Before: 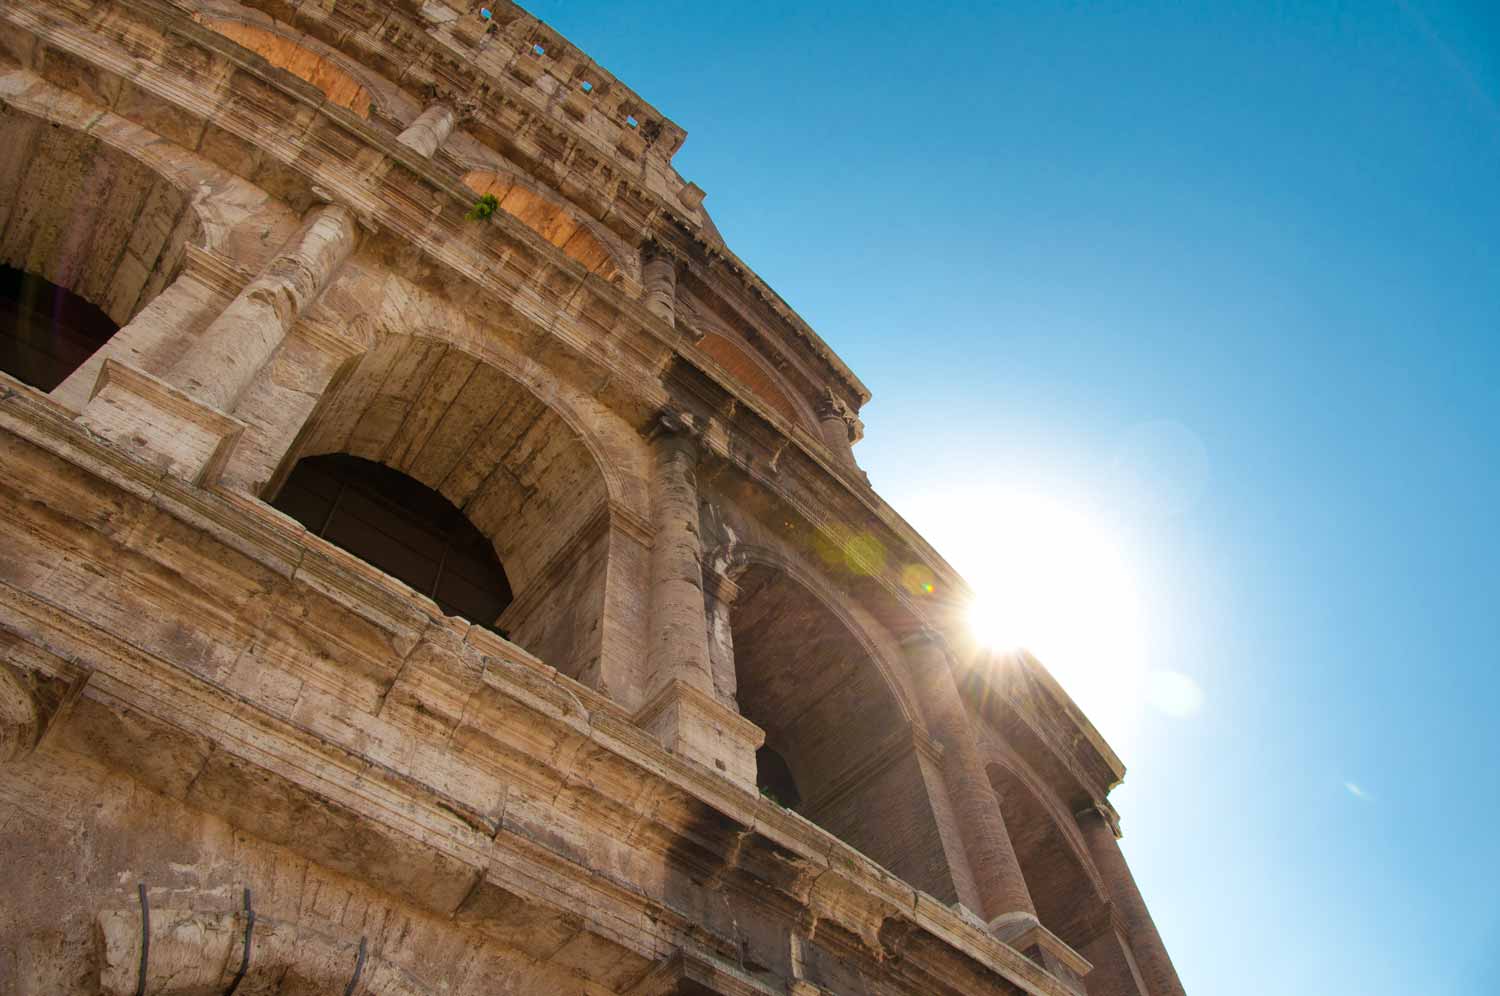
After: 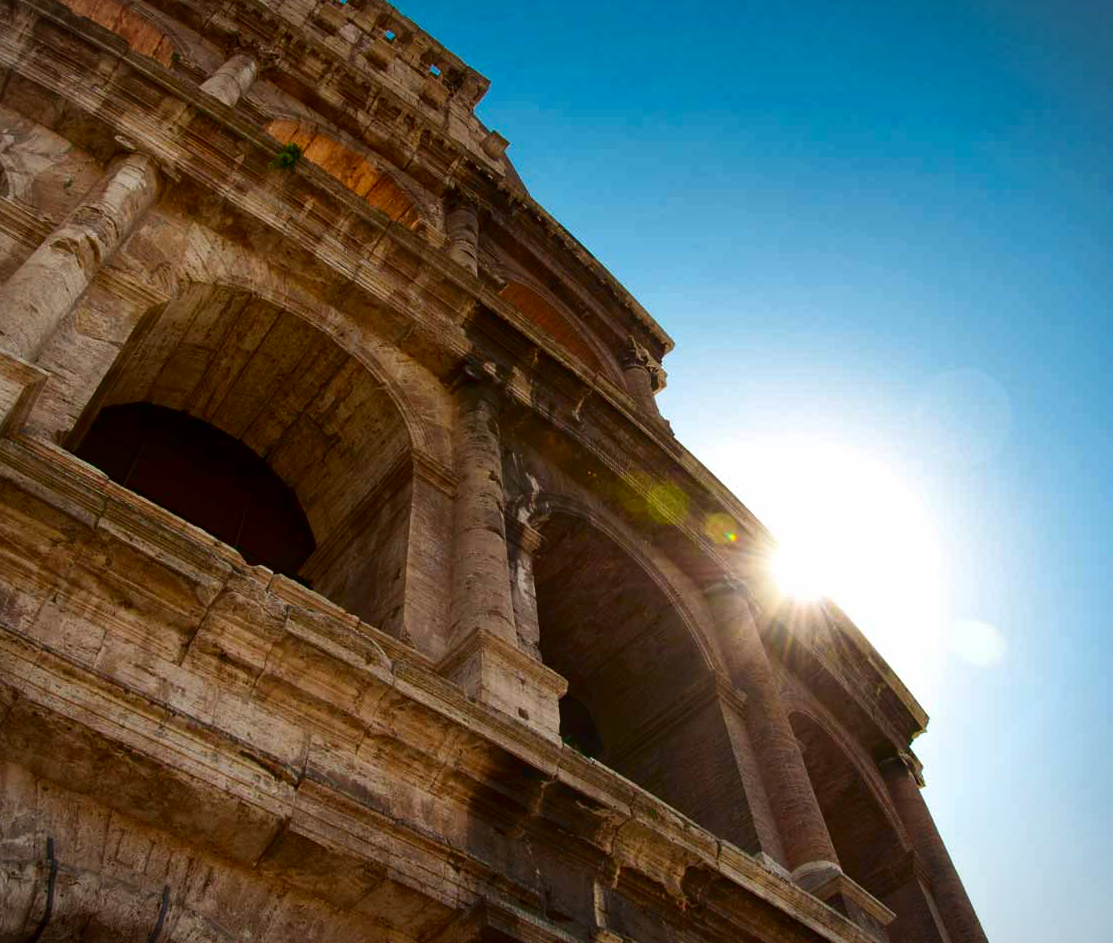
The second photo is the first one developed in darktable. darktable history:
crop and rotate: left 13.15%, top 5.251%, right 12.609%
contrast brightness saturation: contrast 0.13, brightness -0.24, saturation 0.14
vignetting: fall-off start 100%, fall-off radius 64.94%, automatic ratio true, unbound false
